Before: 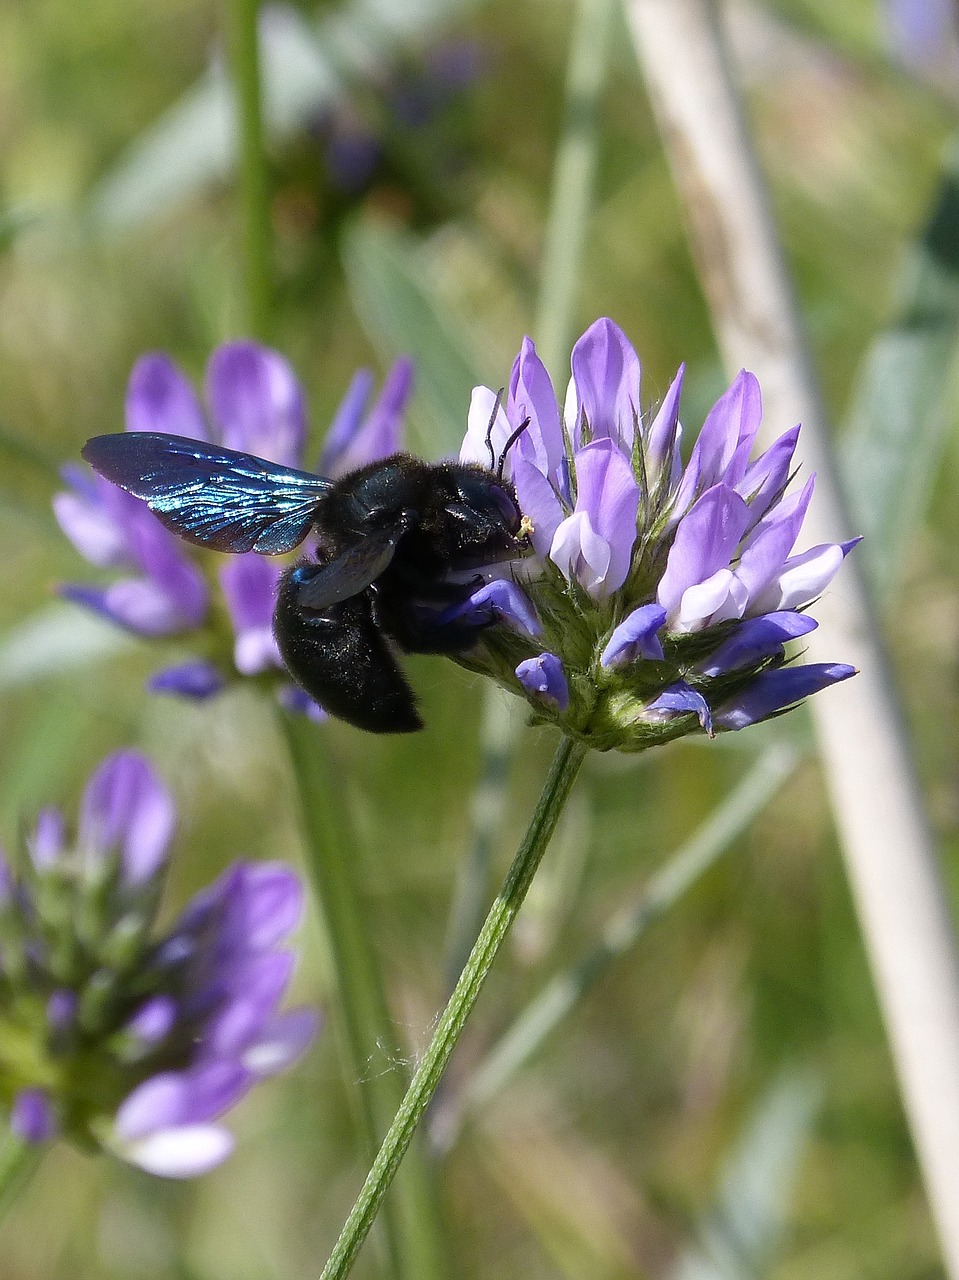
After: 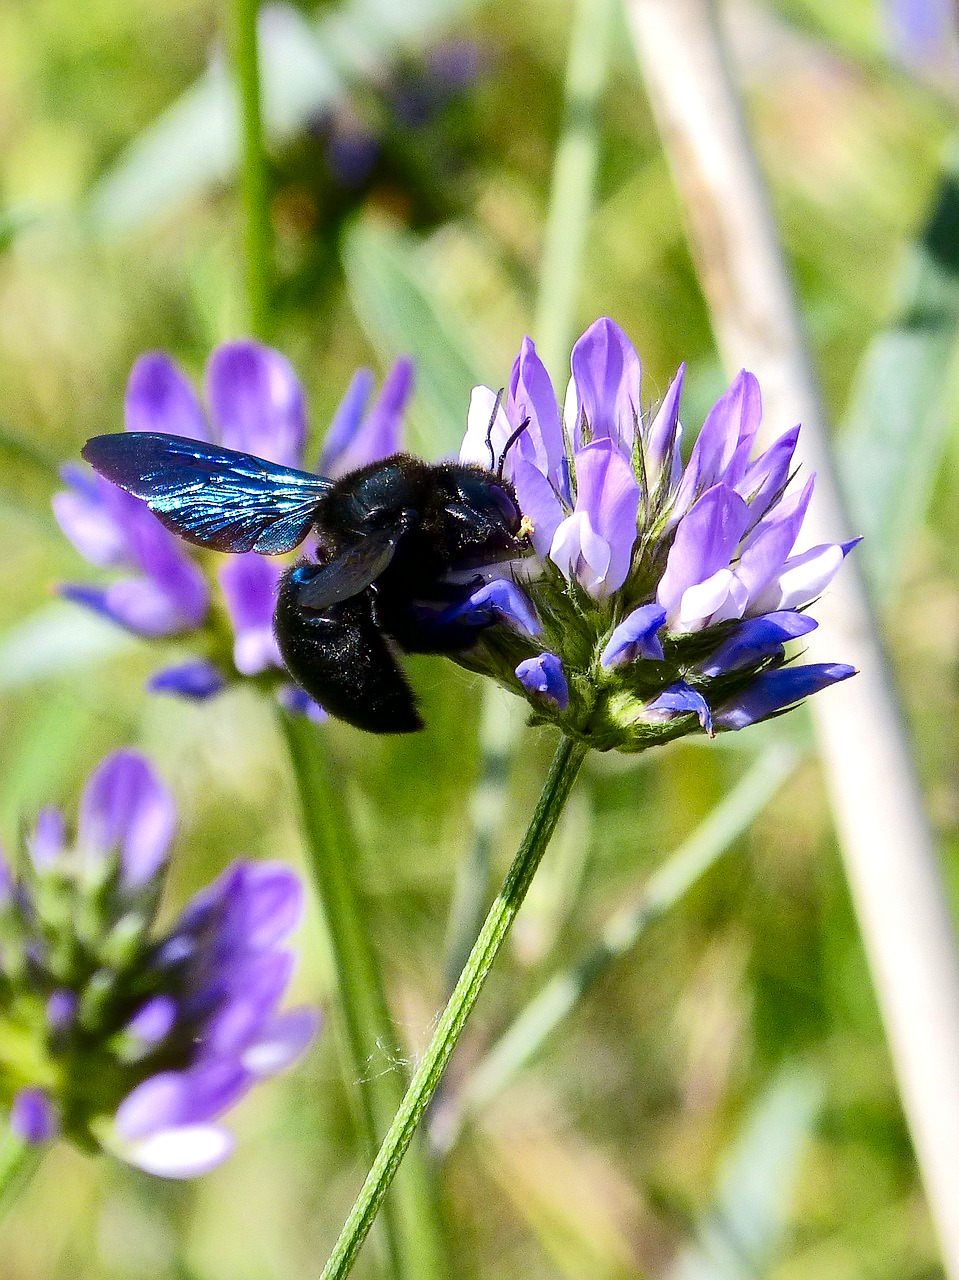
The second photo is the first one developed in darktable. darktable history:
tone equalizer: -8 EV 2 EV, -7 EV 1.96 EV, -6 EV 1.98 EV, -5 EV 1.98 EV, -4 EV 1.96 EV, -3 EV 1.47 EV, -2 EV 0.982 EV, -1 EV 0.494 EV, edges refinement/feathering 500, mask exposure compensation -1.57 EV, preserve details no
local contrast: mode bilateral grid, contrast 20, coarseness 51, detail 141%, midtone range 0.2
exposure: exposure -0.575 EV, compensate highlight preservation false
contrast brightness saturation: contrast 0.097, brightness -0.261, saturation 0.135
